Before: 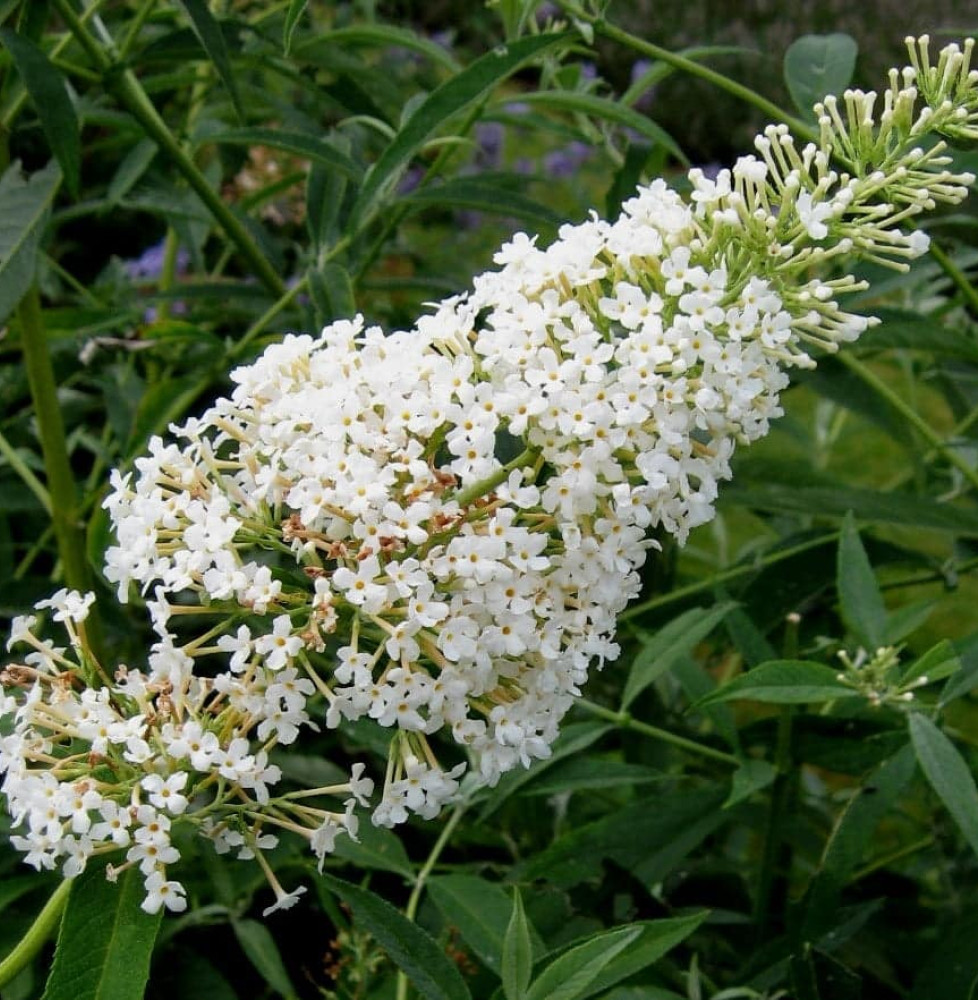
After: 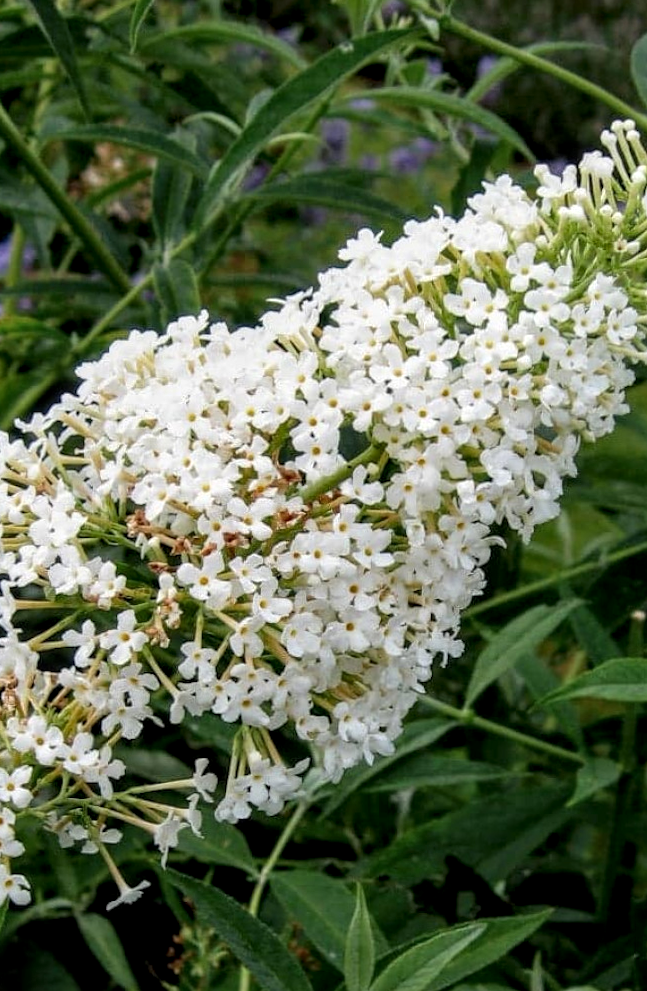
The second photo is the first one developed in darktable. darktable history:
crop and rotate: left 15.446%, right 17.836%
rotate and perspective: rotation 0.192°, lens shift (horizontal) -0.015, crop left 0.005, crop right 0.996, crop top 0.006, crop bottom 0.99
local contrast: detail 140%
